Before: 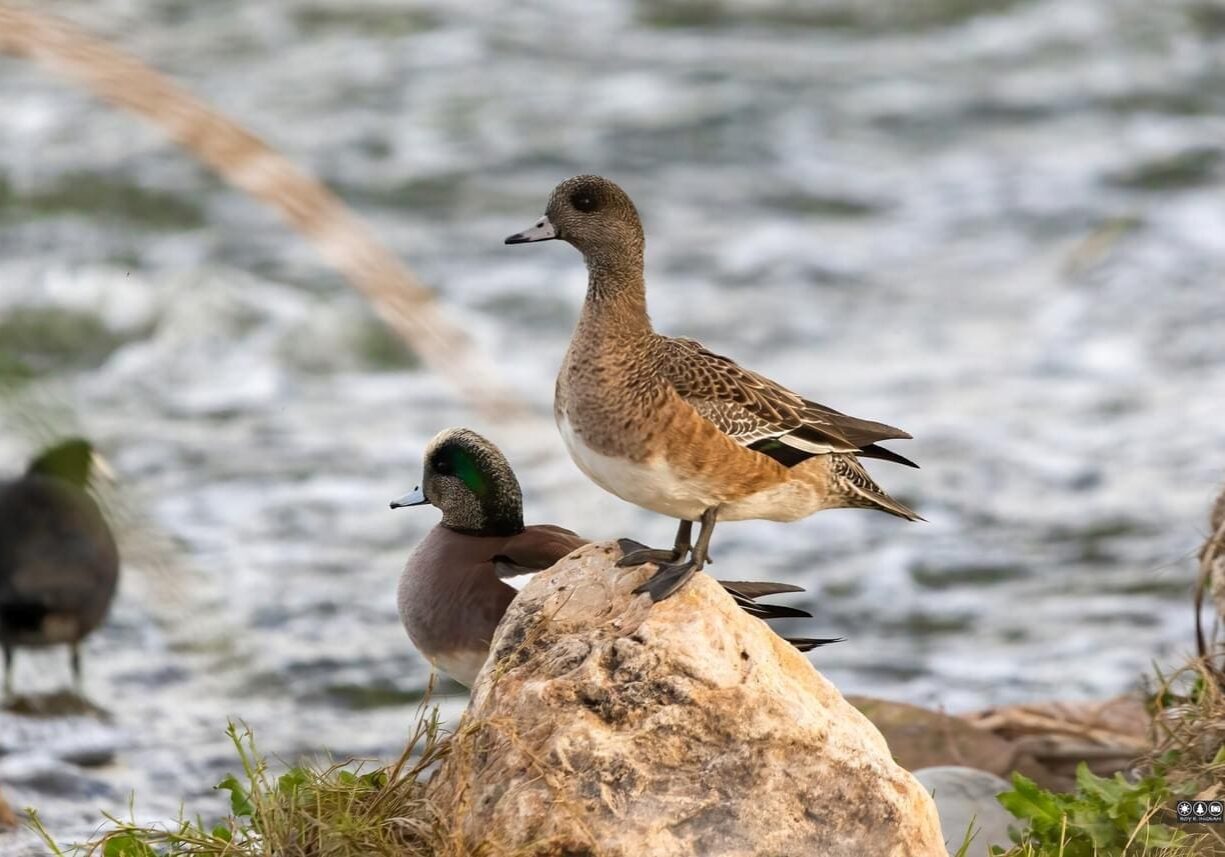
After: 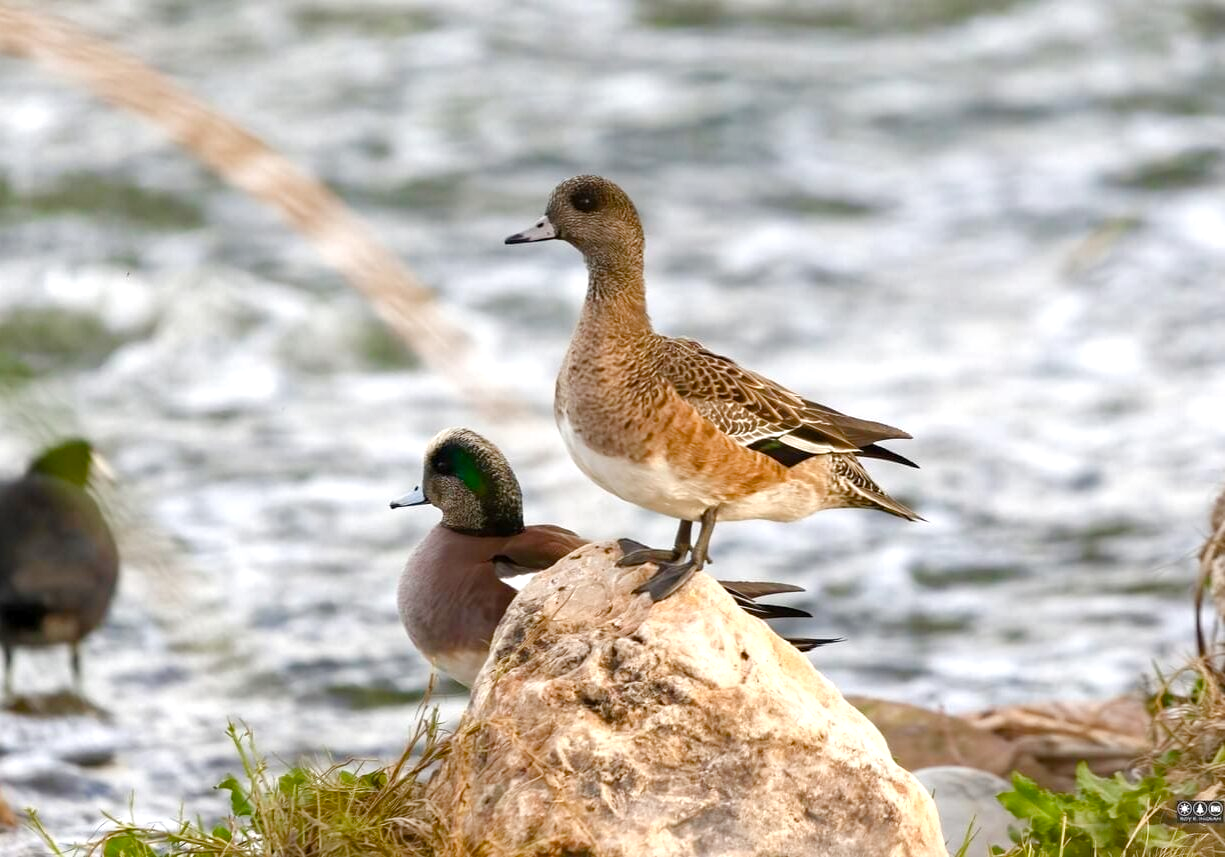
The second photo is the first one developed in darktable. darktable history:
color balance rgb: perceptual saturation grading › global saturation 20%, perceptual saturation grading › highlights -50%, perceptual saturation grading › shadows 30%, perceptual brilliance grading › global brilliance 10%, perceptual brilliance grading › shadows 15%
white balance: emerald 1
